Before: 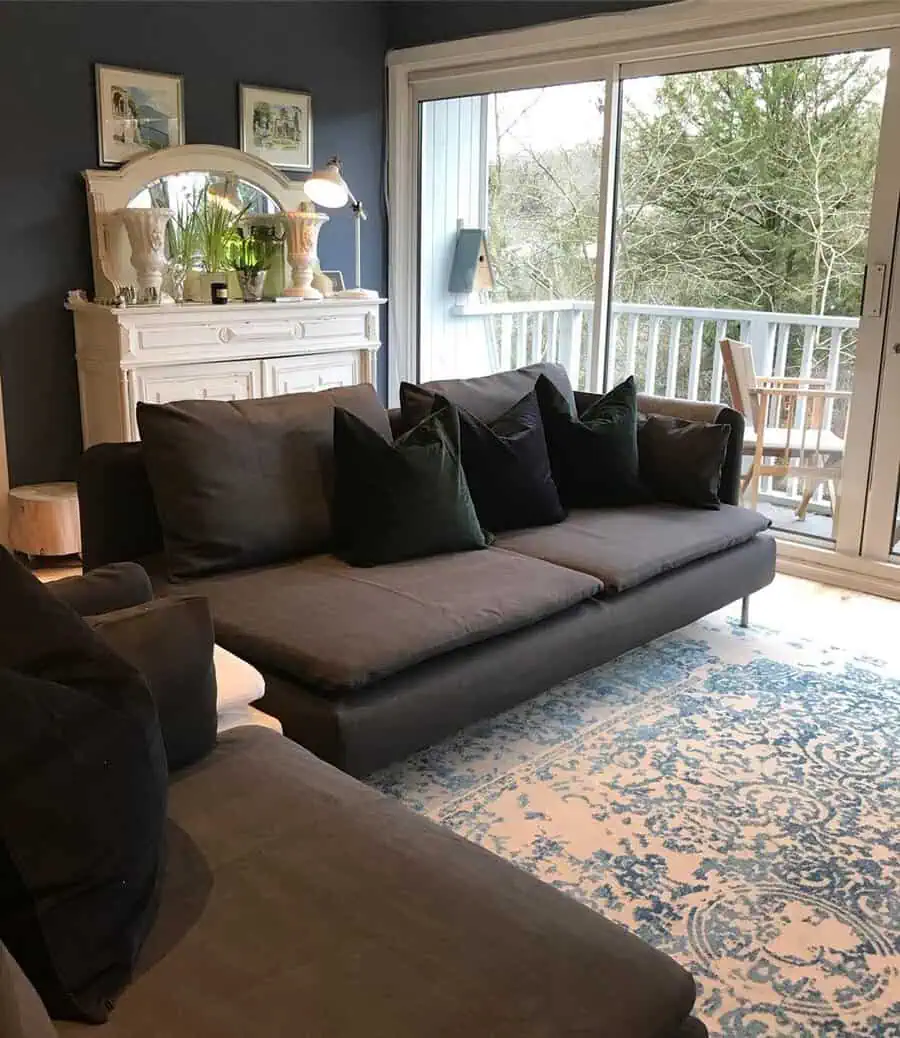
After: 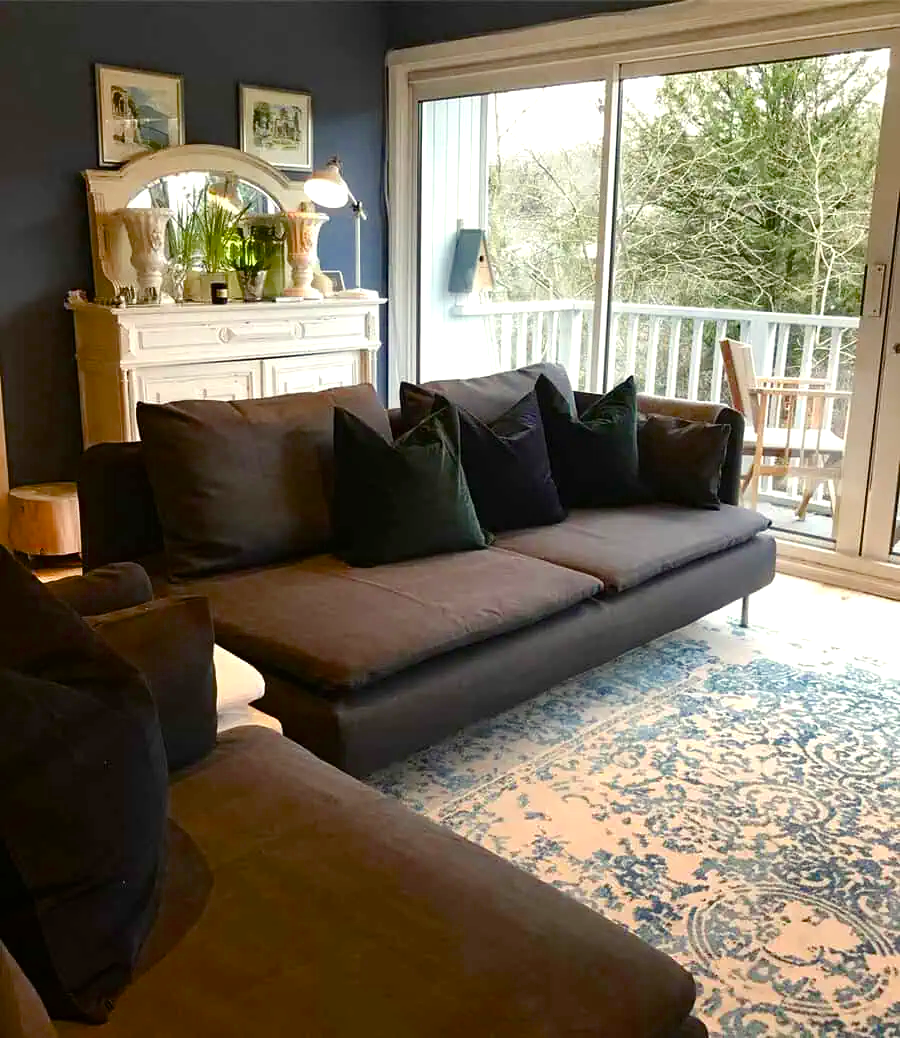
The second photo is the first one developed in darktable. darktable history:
color balance rgb: highlights gain › luminance 6.215%, highlights gain › chroma 2.619%, highlights gain › hue 90.86°, perceptual saturation grading › global saturation 20%, perceptual saturation grading › highlights -25.731%, perceptual saturation grading › shadows 49.868%, perceptual brilliance grading › highlights 11.563%, global vibrance 1.248%, saturation formula JzAzBz (2021)
